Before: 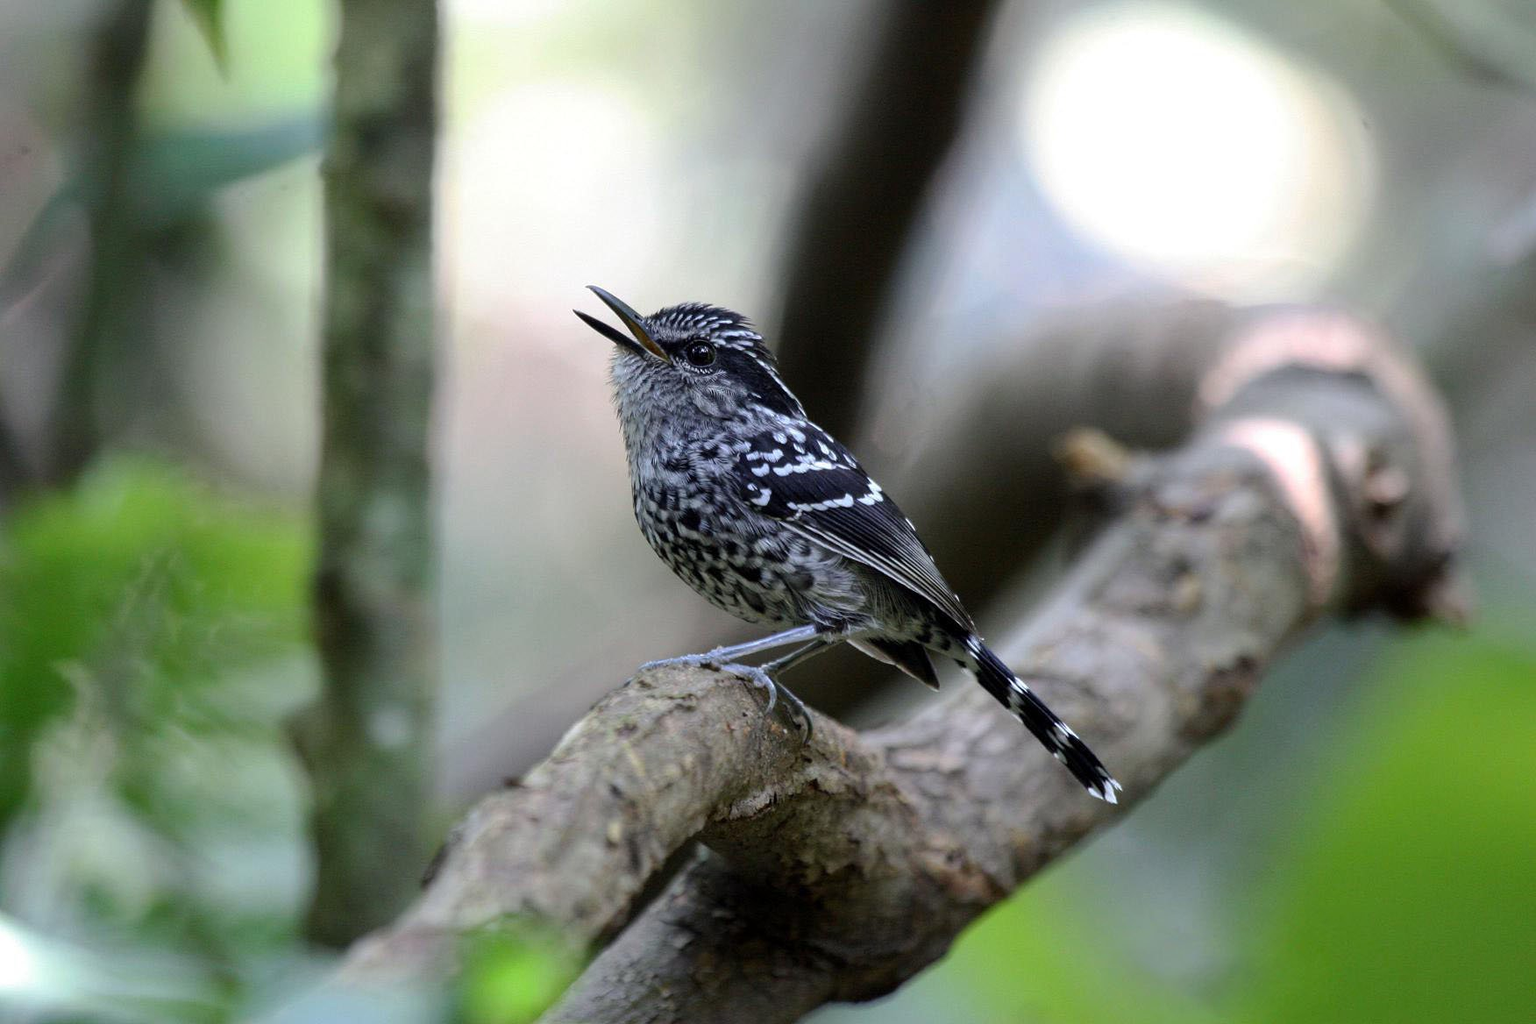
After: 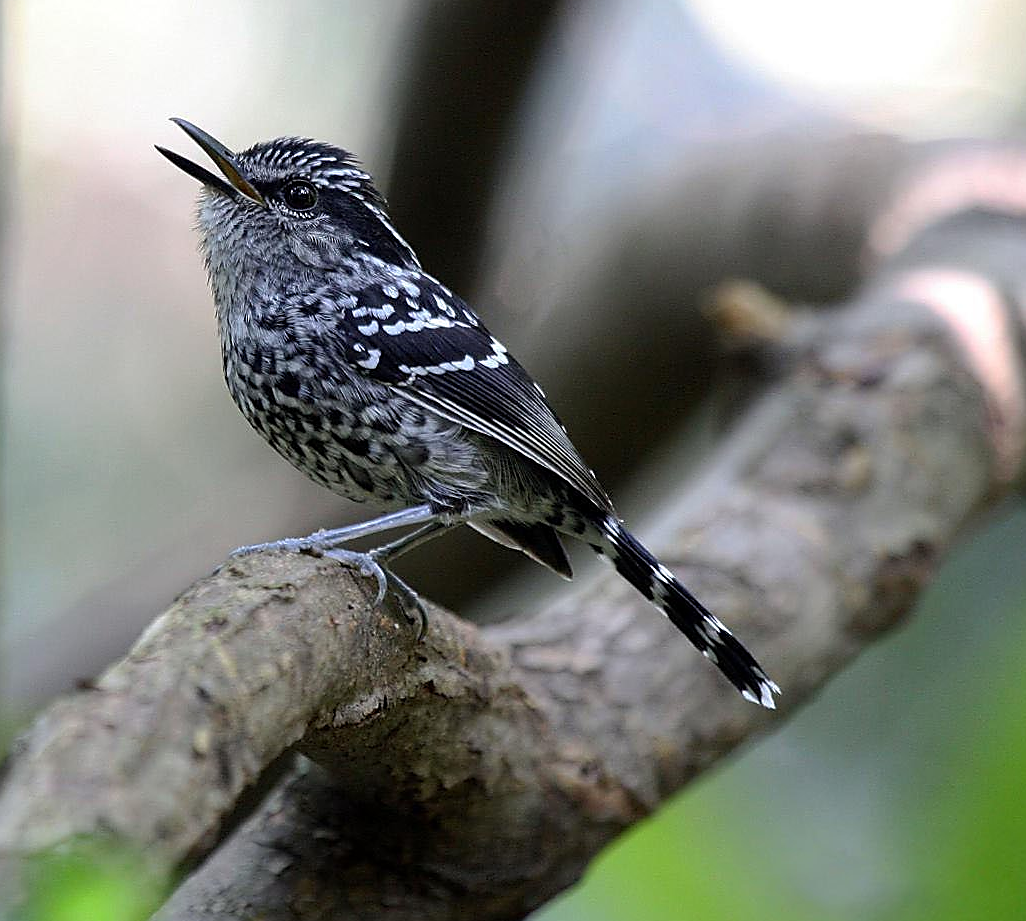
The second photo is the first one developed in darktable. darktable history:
crop and rotate: left 28.584%, top 17.831%, right 12.815%, bottom 3.316%
exposure: compensate highlight preservation false
sharpen: radius 1.394, amount 1.25, threshold 0.693
